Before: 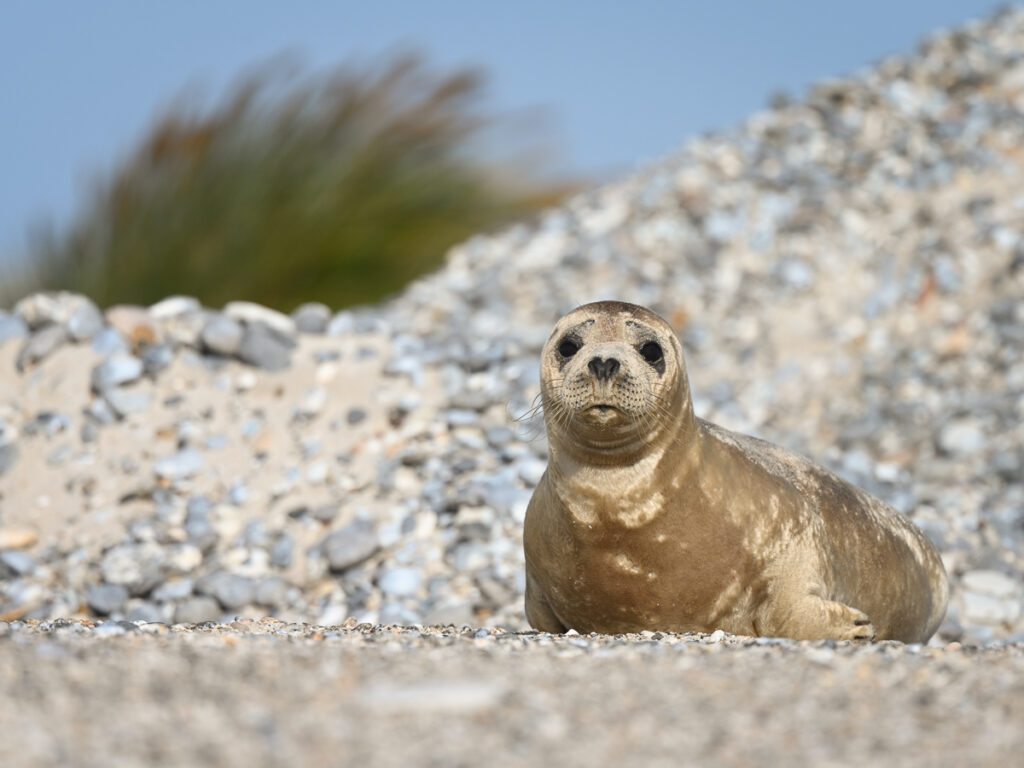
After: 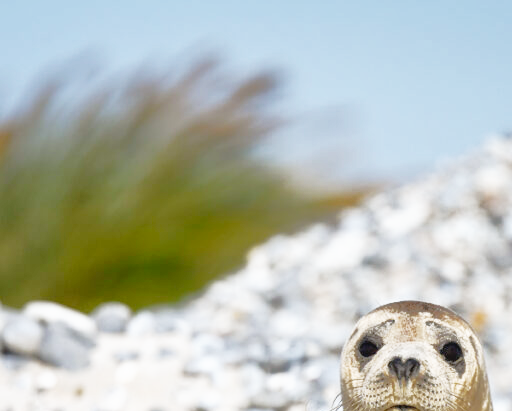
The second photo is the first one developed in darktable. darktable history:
white balance: red 0.983, blue 1.036
base curve: curves: ch0 [(0, 0) (0.012, 0.01) (0.073, 0.168) (0.31, 0.711) (0.645, 0.957) (1, 1)], preserve colors none
shadows and highlights: shadows 40, highlights -60
crop: left 19.556%, right 30.401%, bottom 46.458%
